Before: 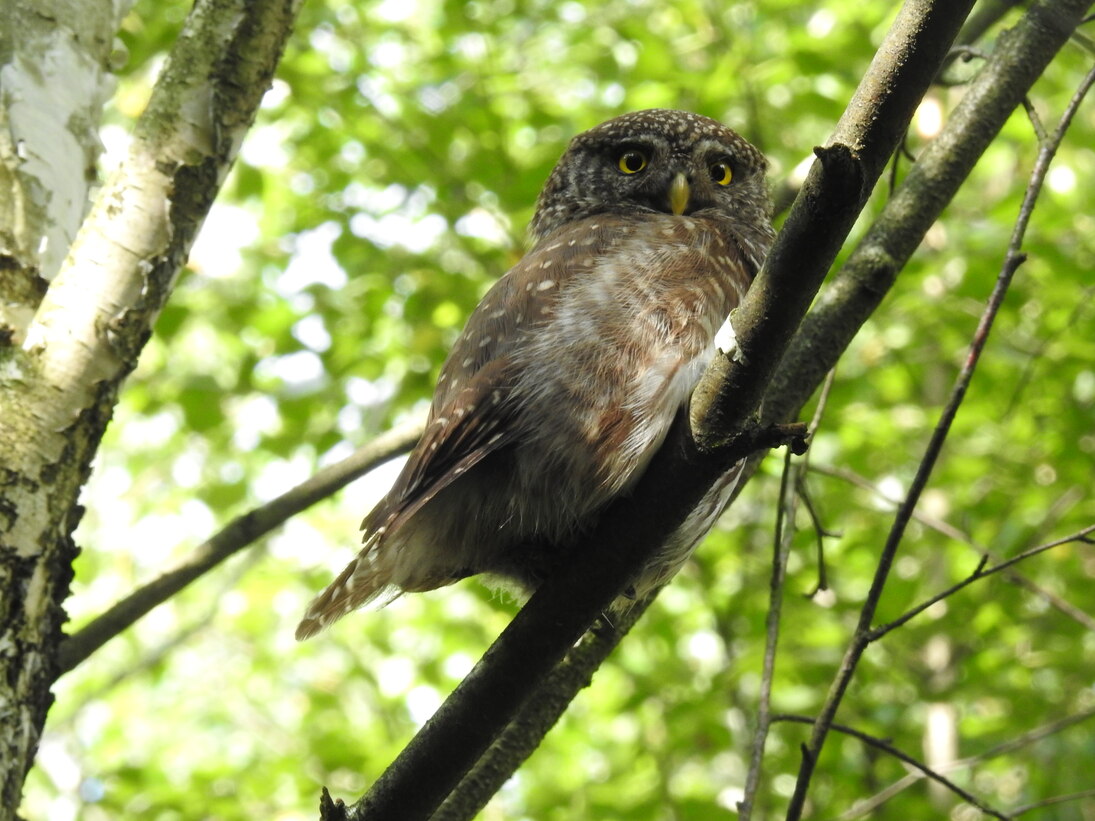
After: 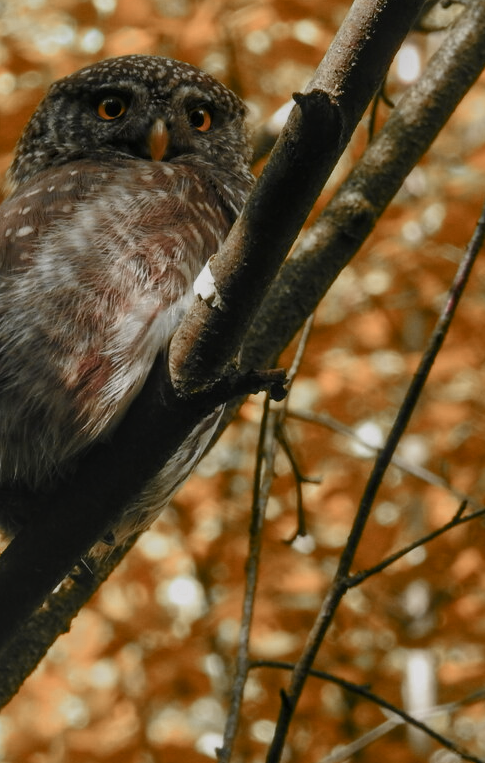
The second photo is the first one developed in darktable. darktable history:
crop: left 47.628%, top 6.643%, right 7.874%
exposure: exposure -0.36 EV, compensate highlight preservation false
color zones: curves: ch0 [(0.006, 0.385) (0.143, 0.563) (0.243, 0.321) (0.352, 0.464) (0.516, 0.456) (0.625, 0.5) (0.75, 0.5) (0.875, 0.5)]; ch1 [(0, 0.5) (0.134, 0.504) (0.246, 0.463) (0.421, 0.515) (0.5, 0.56) (0.625, 0.5) (0.75, 0.5) (0.875, 0.5)]; ch2 [(0, 0.5) (0.131, 0.426) (0.307, 0.289) (0.38, 0.188) (0.513, 0.216) (0.625, 0.548) (0.75, 0.468) (0.838, 0.396) (0.971, 0.311)]
local contrast: on, module defaults
color balance rgb: shadows lift › luminance -10%, shadows lift › chroma 1%, shadows lift › hue 113°, power › luminance -15%, highlights gain › chroma 0.2%, highlights gain › hue 333°, global offset › luminance 0.5%, perceptual saturation grading › global saturation 20%, perceptual saturation grading › highlights -50%, perceptual saturation grading › shadows 25%, contrast -10%
shadows and highlights: soften with gaussian
